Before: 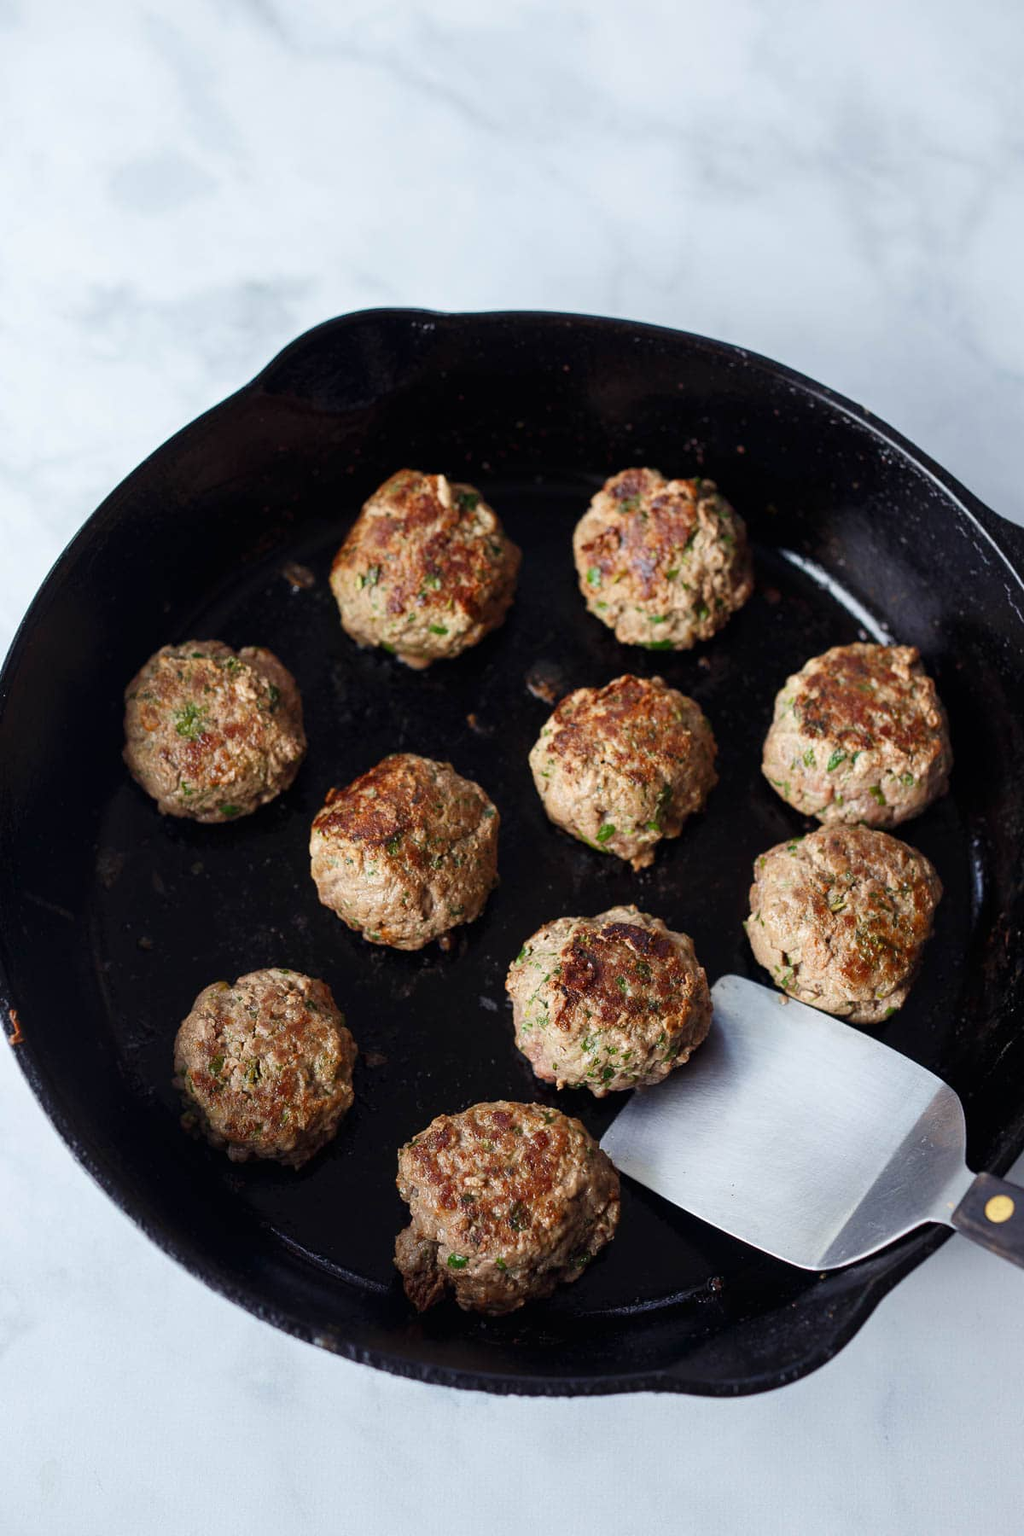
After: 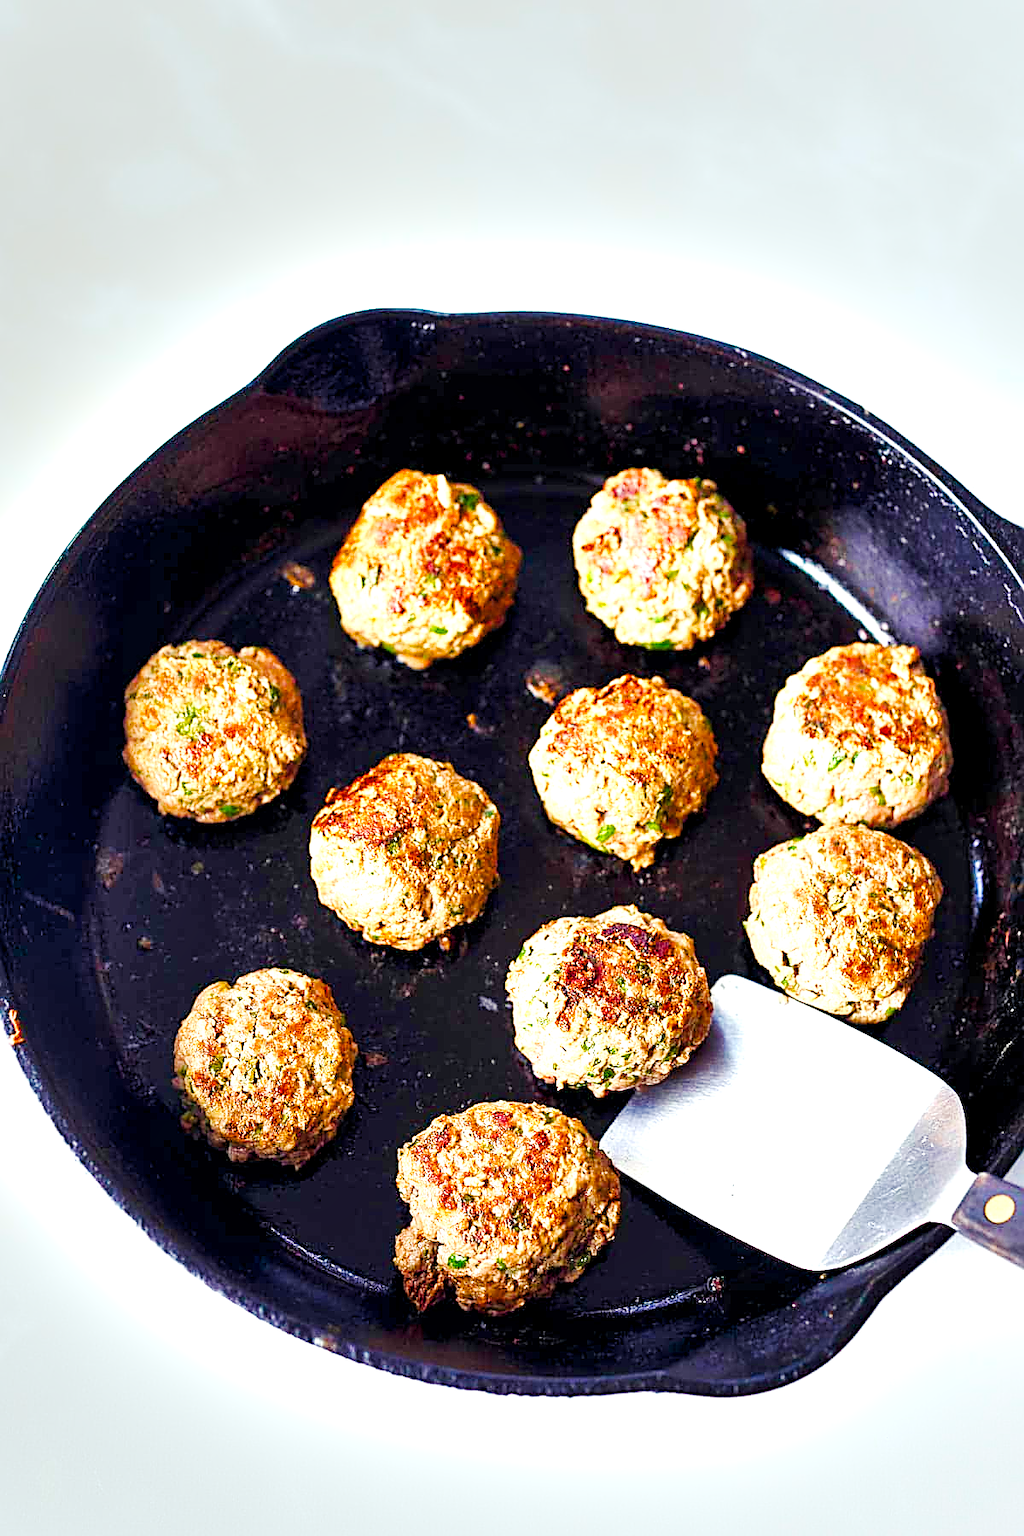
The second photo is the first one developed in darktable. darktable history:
velvia: strength 15.5%
shadows and highlights: highlights color adjustment 0.331%, low approximation 0.01, soften with gaussian
local contrast: mode bilateral grid, contrast 20, coarseness 49, detail 120%, midtone range 0.2
tone curve: curves: ch0 [(0, 0) (0.071, 0.047) (0.266, 0.26) (0.491, 0.552) (0.753, 0.818) (1, 0.983)]; ch1 [(0, 0) (0.346, 0.307) (0.408, 0.369) (0.463, 0.443) (0.482, 0.493) (0.502, 0.5) (0.517, 0.518) (0.546, 0.587) (0.588, 0.643) (0.651, 0.709) (1, 1)]; ch2 [(0, 0) (0.346, 0.34) (0.434, 0.46) (0.485, 0.494) (0.5, 0.494) (0.517, 0.503) (0.535, 0.545) (0.583, 0.634) (0.625, 0.686) (1, 1)], preserve colors none
contrast brightness saturation: contrast 0.051, brightness 0.055, saturation 0.011
color balance rgb: highlights gain › luminance 5.984%, highlights gain › chroma 2.498%, highlights gain › hue 90.59°, perceptual saturation grading › global saturation 55.476%, perceptual saturation grading › highlights -50.124%, perceptual saturation grading › mid-tones 39.536%, perceptual saturation grading › shadows 30.354%, global vibrance 20%
exposure: black level correction 0.001, exposure 1.737 EV, compensate exposure bias true, compensate highlight preservation false
sharpen: amount 0.997
